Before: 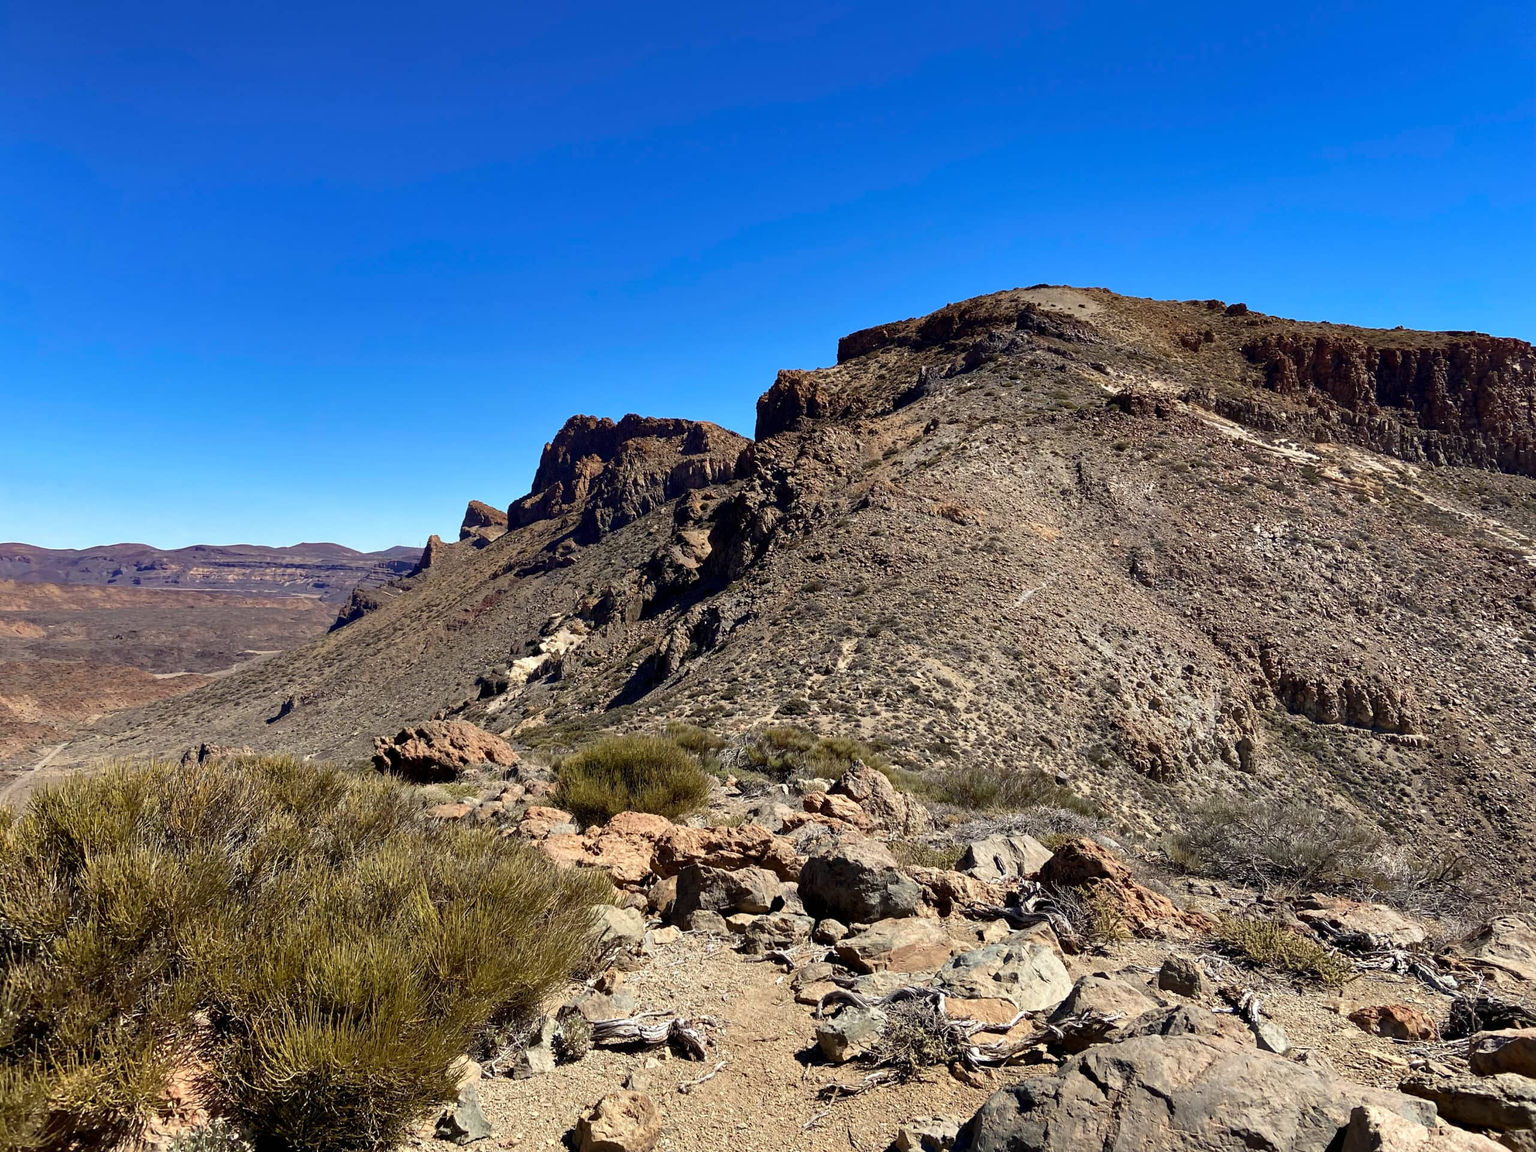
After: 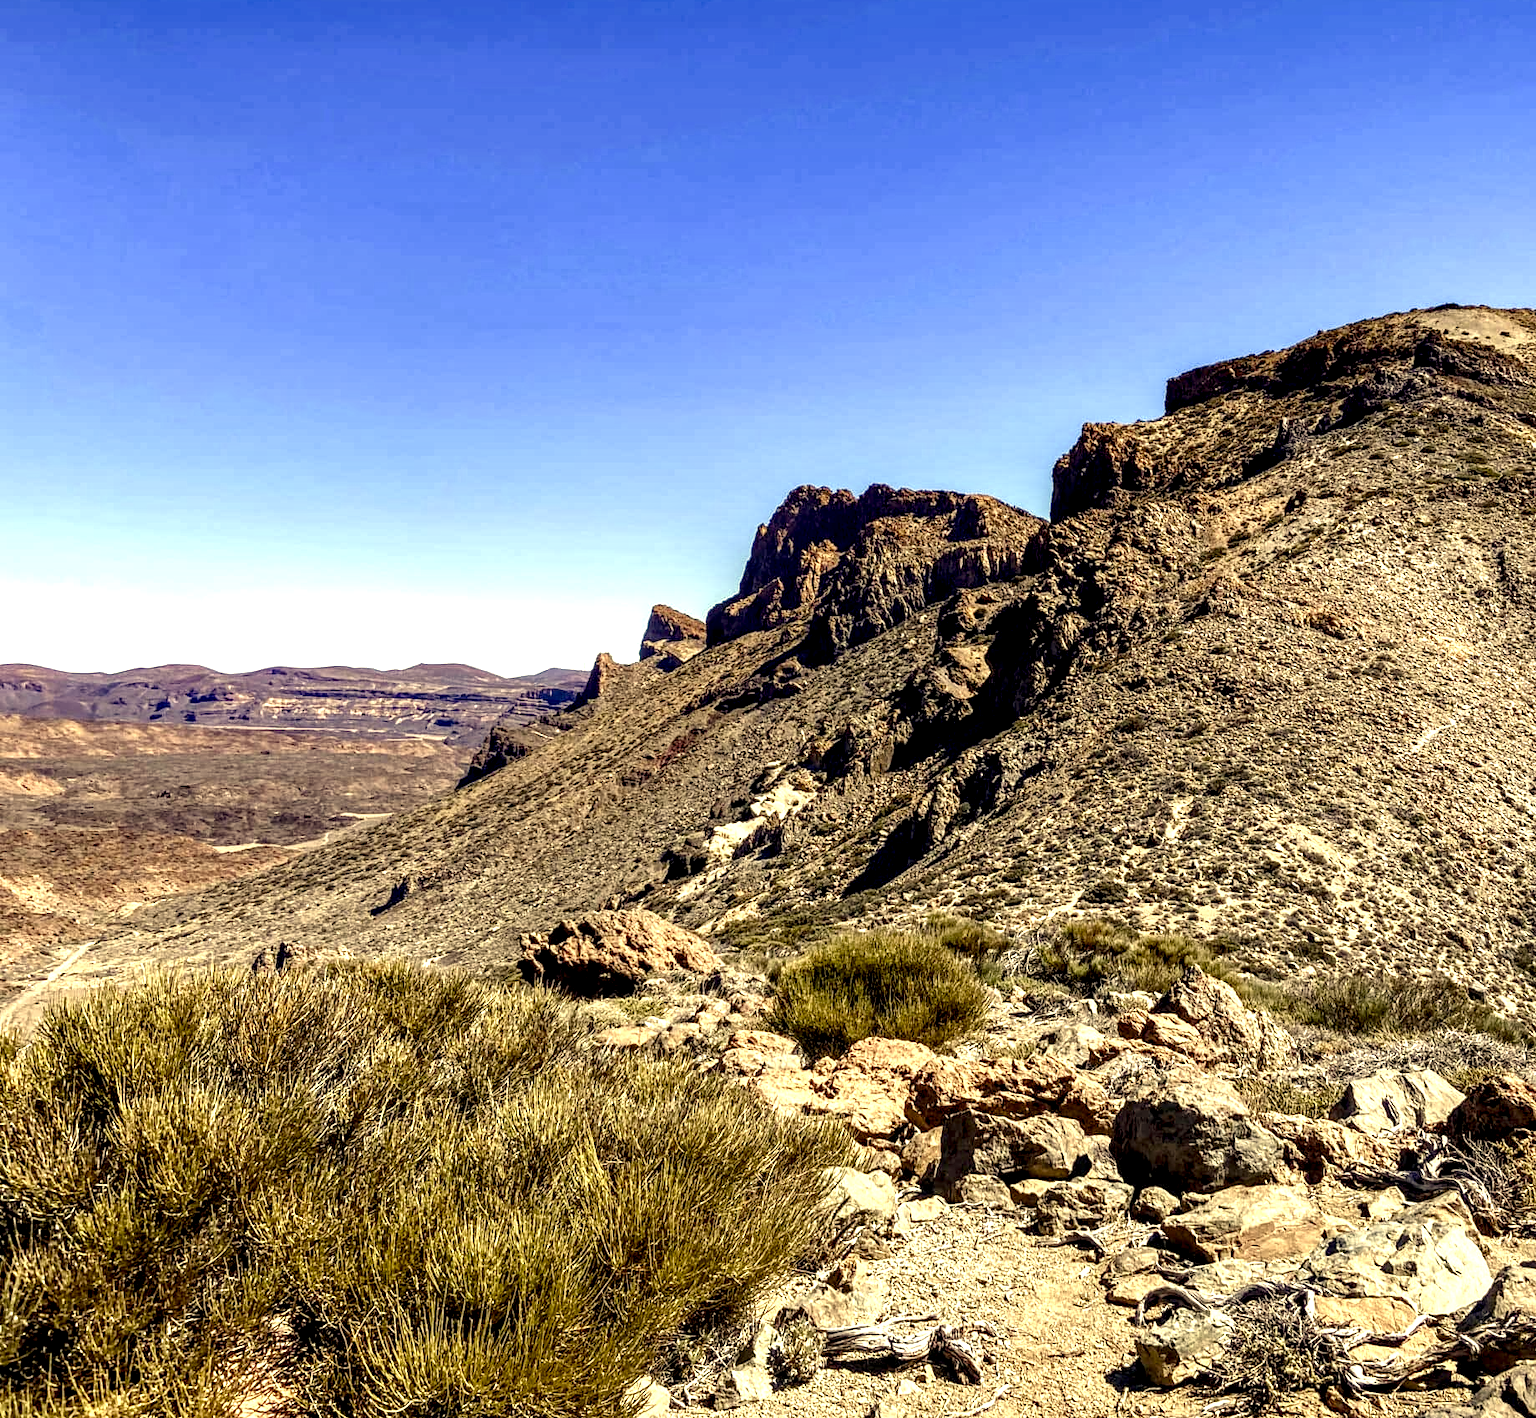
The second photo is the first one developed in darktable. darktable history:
color correction: highlights a* 2.53, highlights b* 23
color balance rgb: perceptual saturation grading › global saturation 20%, perceptual saturation grading › highlights -49.863%, perceptual saturation grading › shadows 25.739%
local contrast: highlights 18%, detail 188%
crop: top 5.74%, right 27.887%, bottom 5.767%
exposure: black level correction 0, exposure 0.691 EV, compensate exposure bias true, compensate highlight preservation false
